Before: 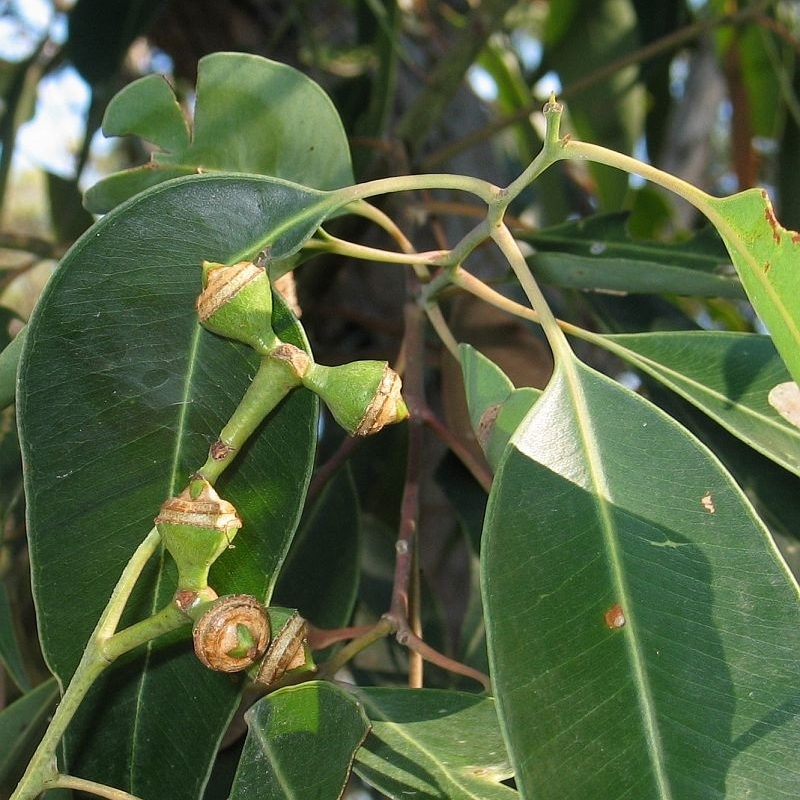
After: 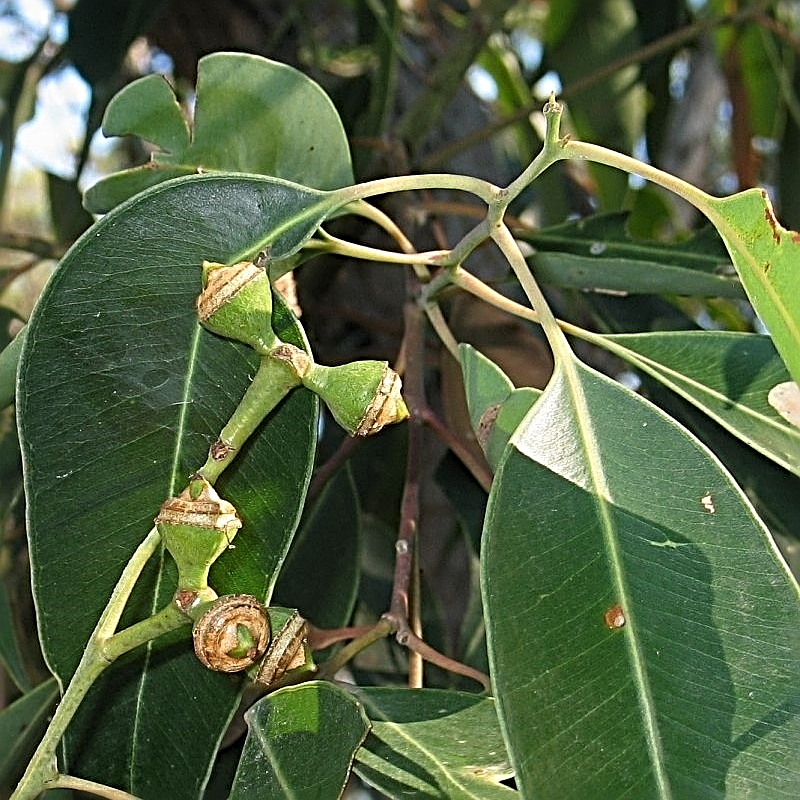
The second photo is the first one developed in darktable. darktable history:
sharpen: radius 3.667, amount 0.945
